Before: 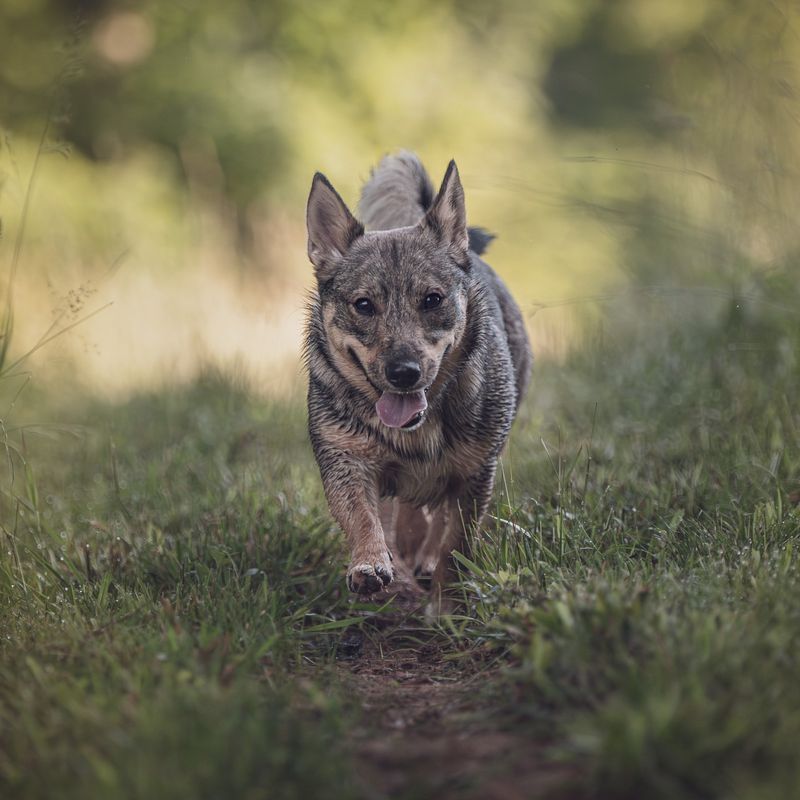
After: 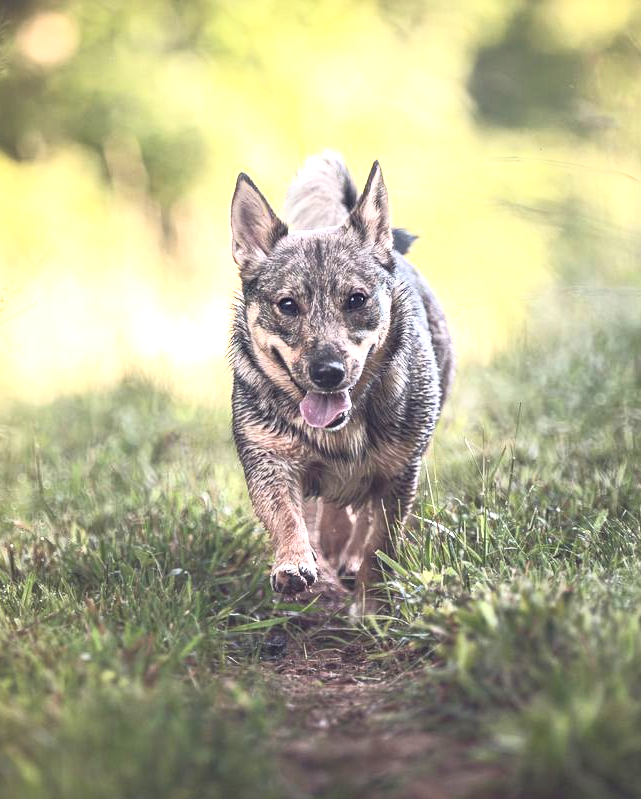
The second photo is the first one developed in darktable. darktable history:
base curve: curves: ch0 [(0, 0) (0.257, 0.25) (0.482, 0.586) (0.757, 0.871) (1, 1)]
exposure: black level correction 0, exposure 1.5 EV, compensate exposure bias true, compensate highlight preservation false
crop and rotate: left 9.597%, right 10.195%
